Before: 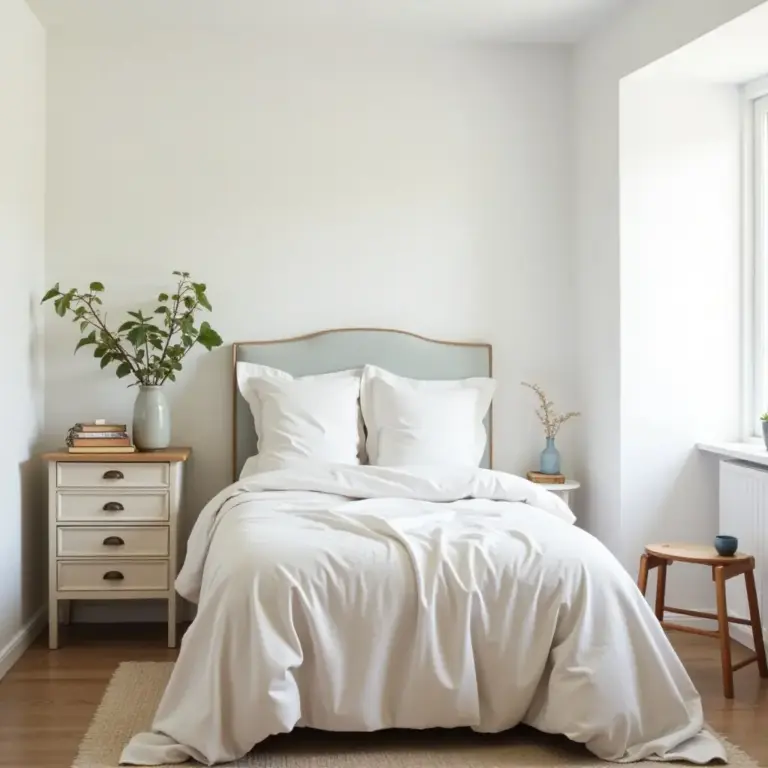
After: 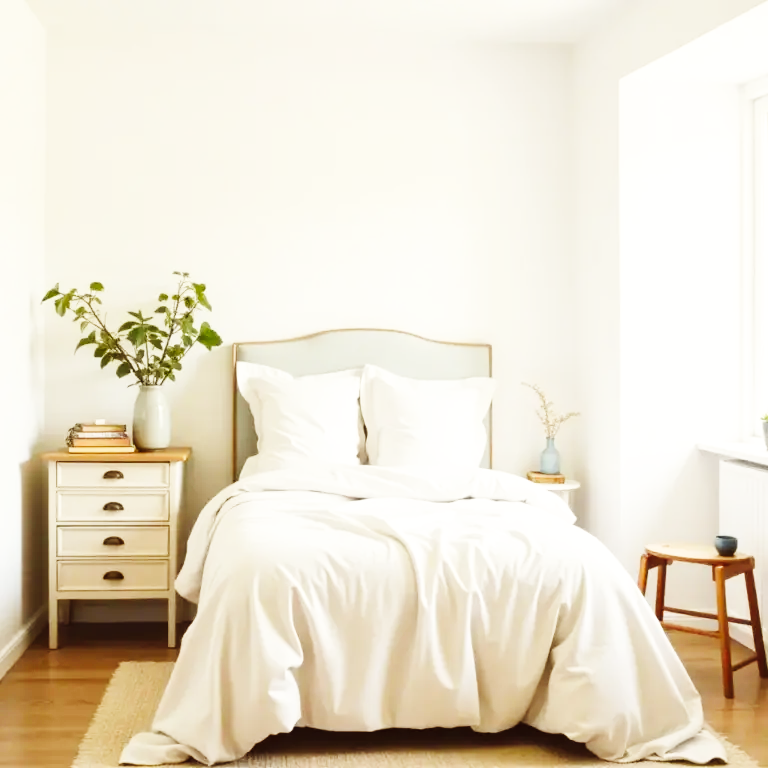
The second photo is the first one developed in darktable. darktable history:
color balance: lift [1.005, 1.002, 0.998, 0.998], gamma [1, 1.021, 1.02, 0.979], gain [0.923, 1.066, 1.056, 0.934]
base curve: curves: ch0 [(0, 0.003) (0.001, 0.002) (0.006, 0.004) (0.02, 0.022) (0.048, 0.086) (0.094, 0.234) (0.162, 0.431) (0.258, 0.629) (0.385, 0.8) (0.548, 0.918) (0.751, 0.988) (1, 1)], preserve colors none
